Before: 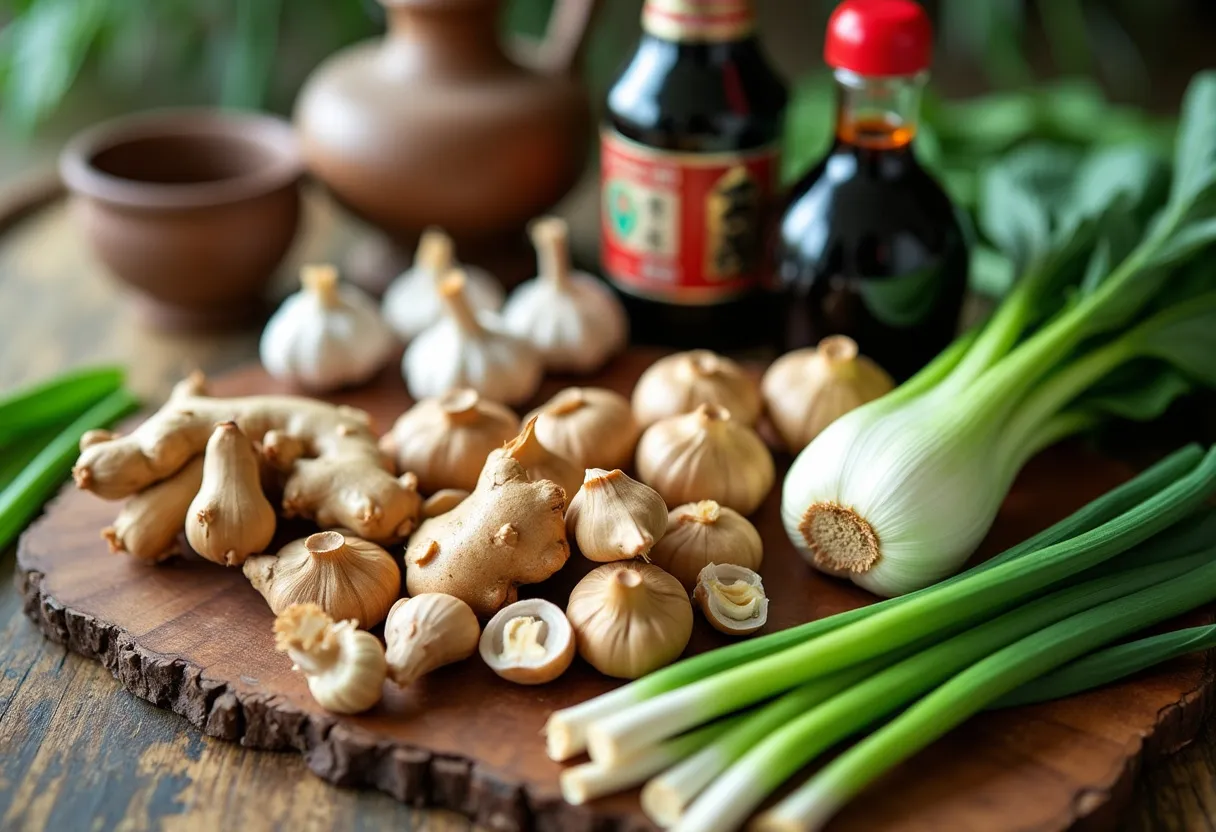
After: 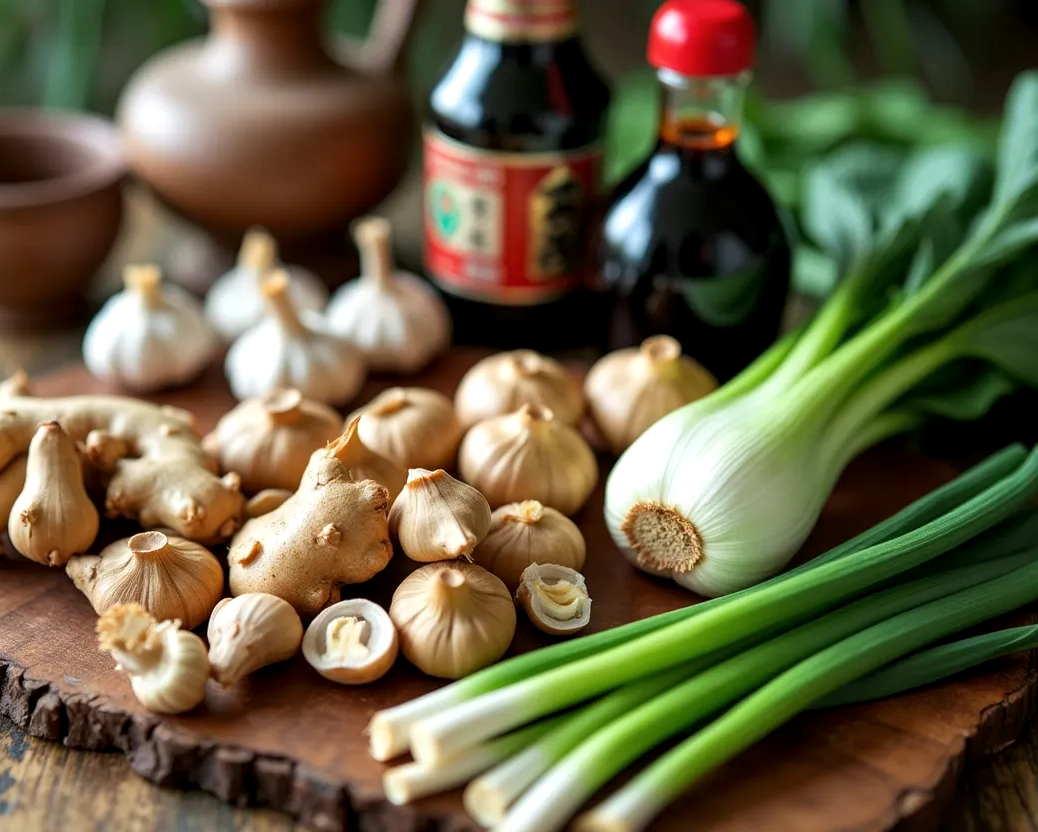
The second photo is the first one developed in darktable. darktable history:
crop and rotate: left 14.575%
local contrast: highlights 107%, shadows 102%, detail 120%, midtone range 0.2
